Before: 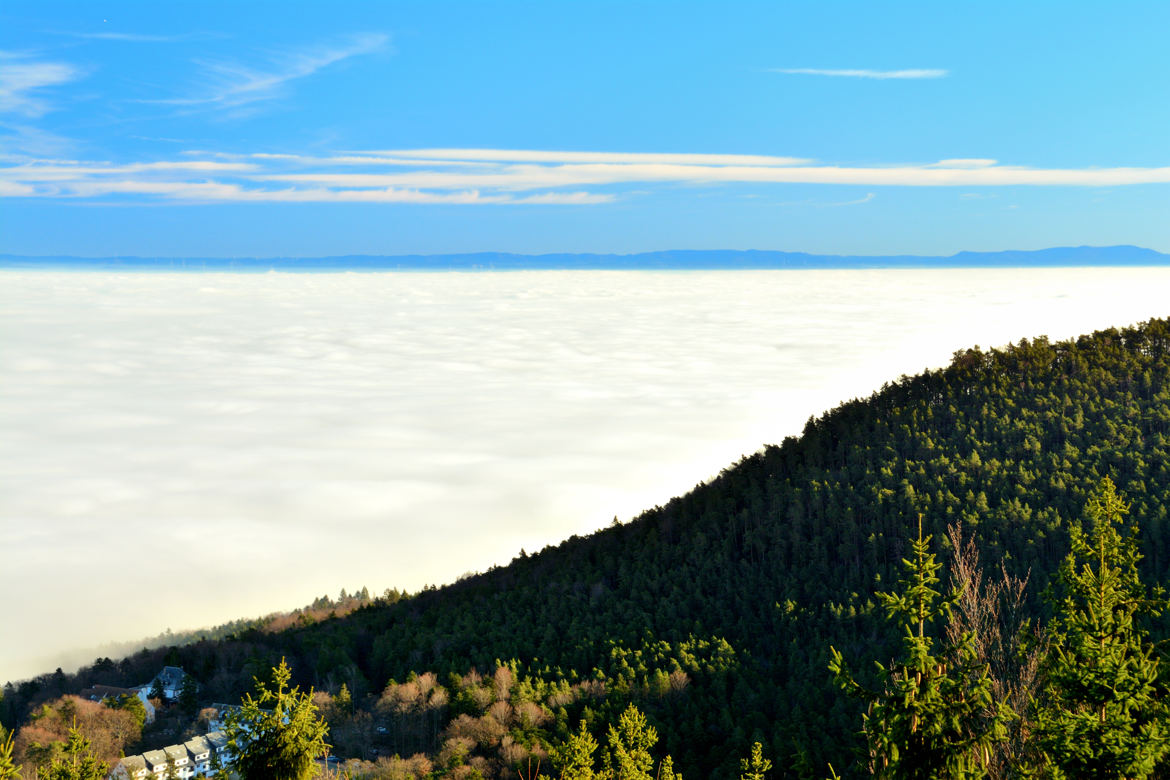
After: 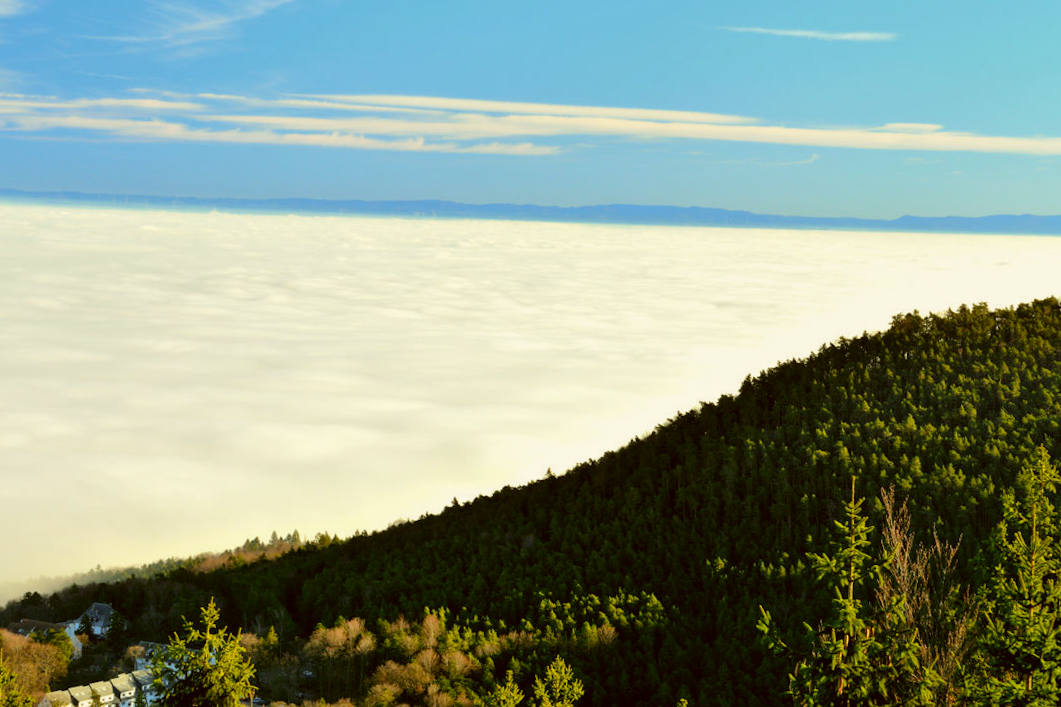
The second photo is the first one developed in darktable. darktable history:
color correction: highlights a* -1.32, highlights b* 10.06, shadows a* 0.823, shadows b* 18.92
crop and rotate: angle -1.98°, left 3.095%, top 4.102%, right 1.501%, bottom 0.493%
exposure: exposure -0.113 EV, compensate highlight preservation false
